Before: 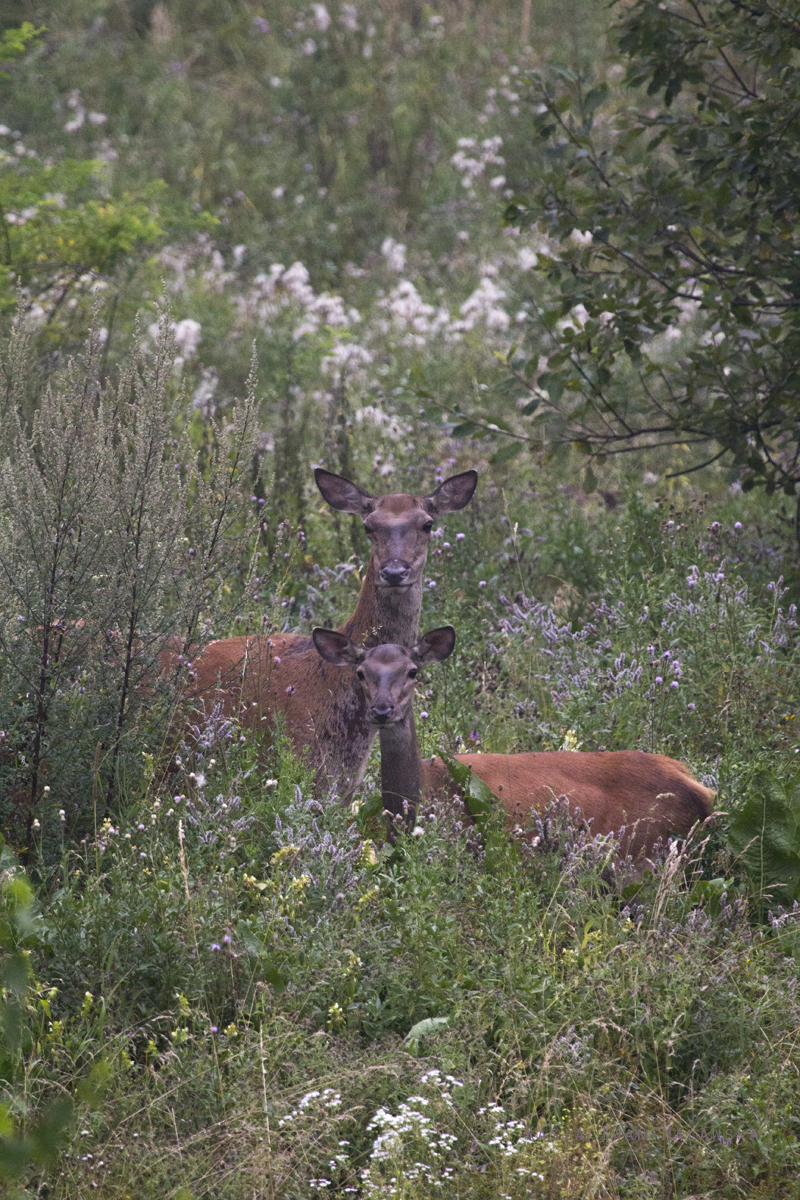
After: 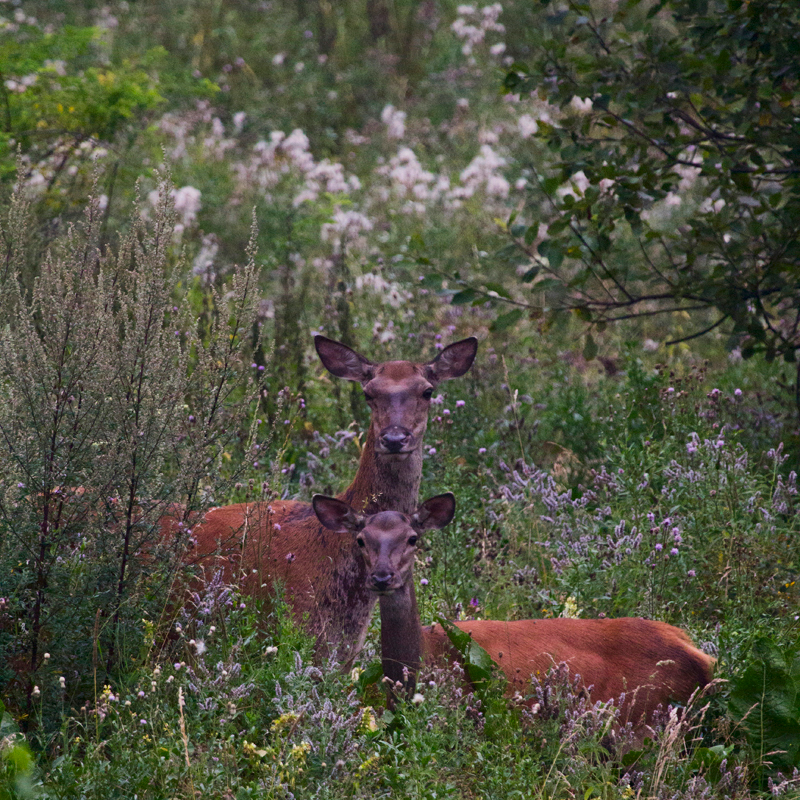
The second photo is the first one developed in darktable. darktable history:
crop: top 11.166%, bottom 22.168%
filmic rgb: black relative exposure -15 EV, white relative exposure 3 EV, threshold 6 EV, target black luminance 0%, hardness 9.27, latitude 99%, contrast 0.912, shadows ↔ highlights balance 0.505%, add noise in highlights 0, color science v3 (2019), use custom middle-gray values true, iterations of high-quality reconstruction 0, contrast in highlights soft, enable highlight reconstruction true
contrast brightness saturation: contrast 0.12, brightness -0.12, saturation 0.2
